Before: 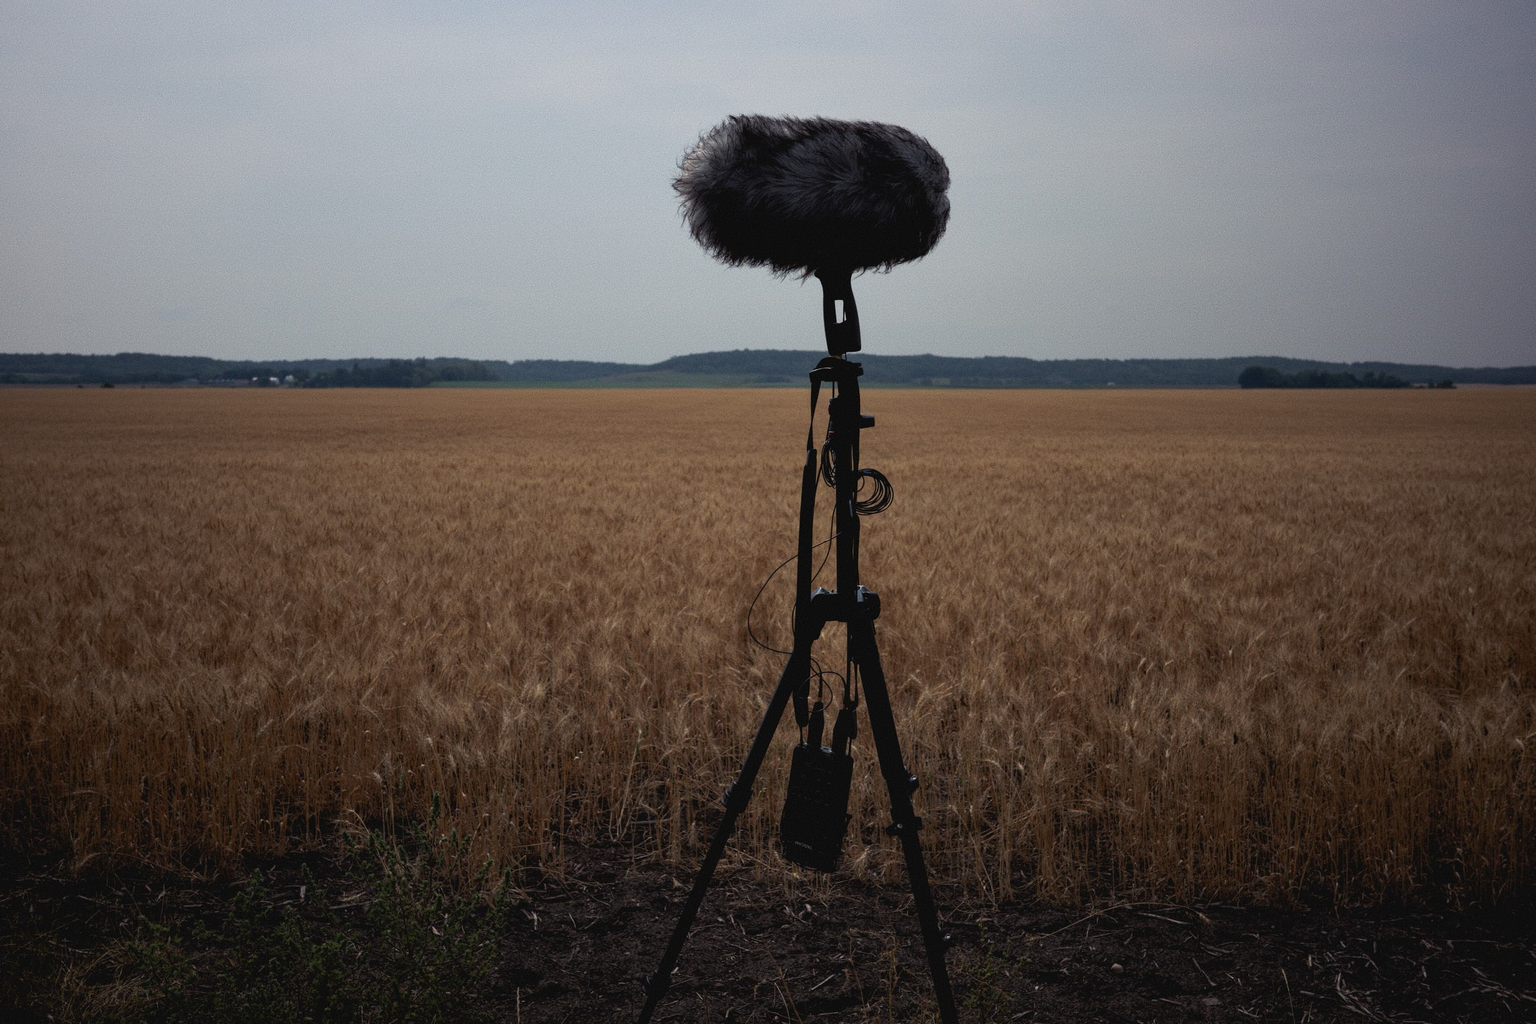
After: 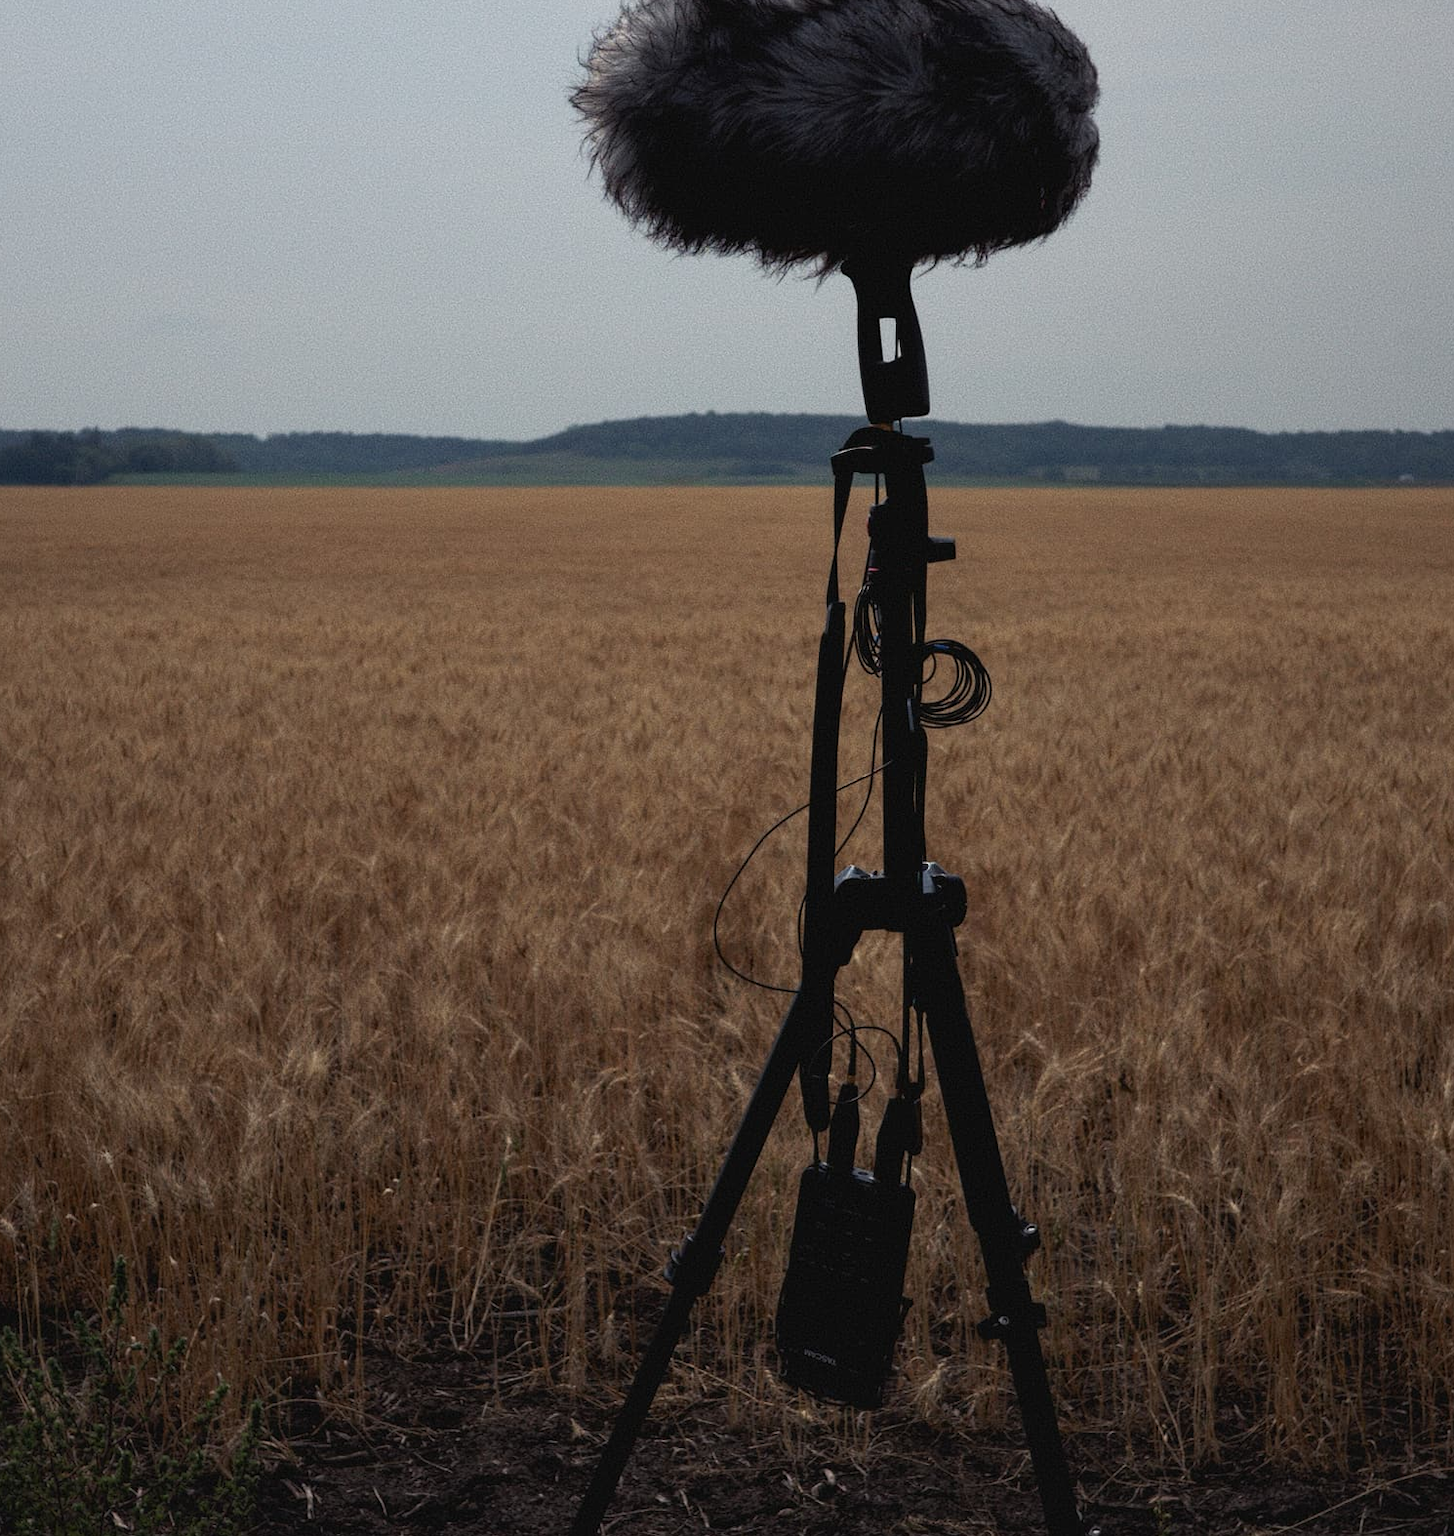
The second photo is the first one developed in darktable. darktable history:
crop and rotate: angle 0.022°, left 24.287%, top 13.028%, right 25.992%, bottom 8.207%
